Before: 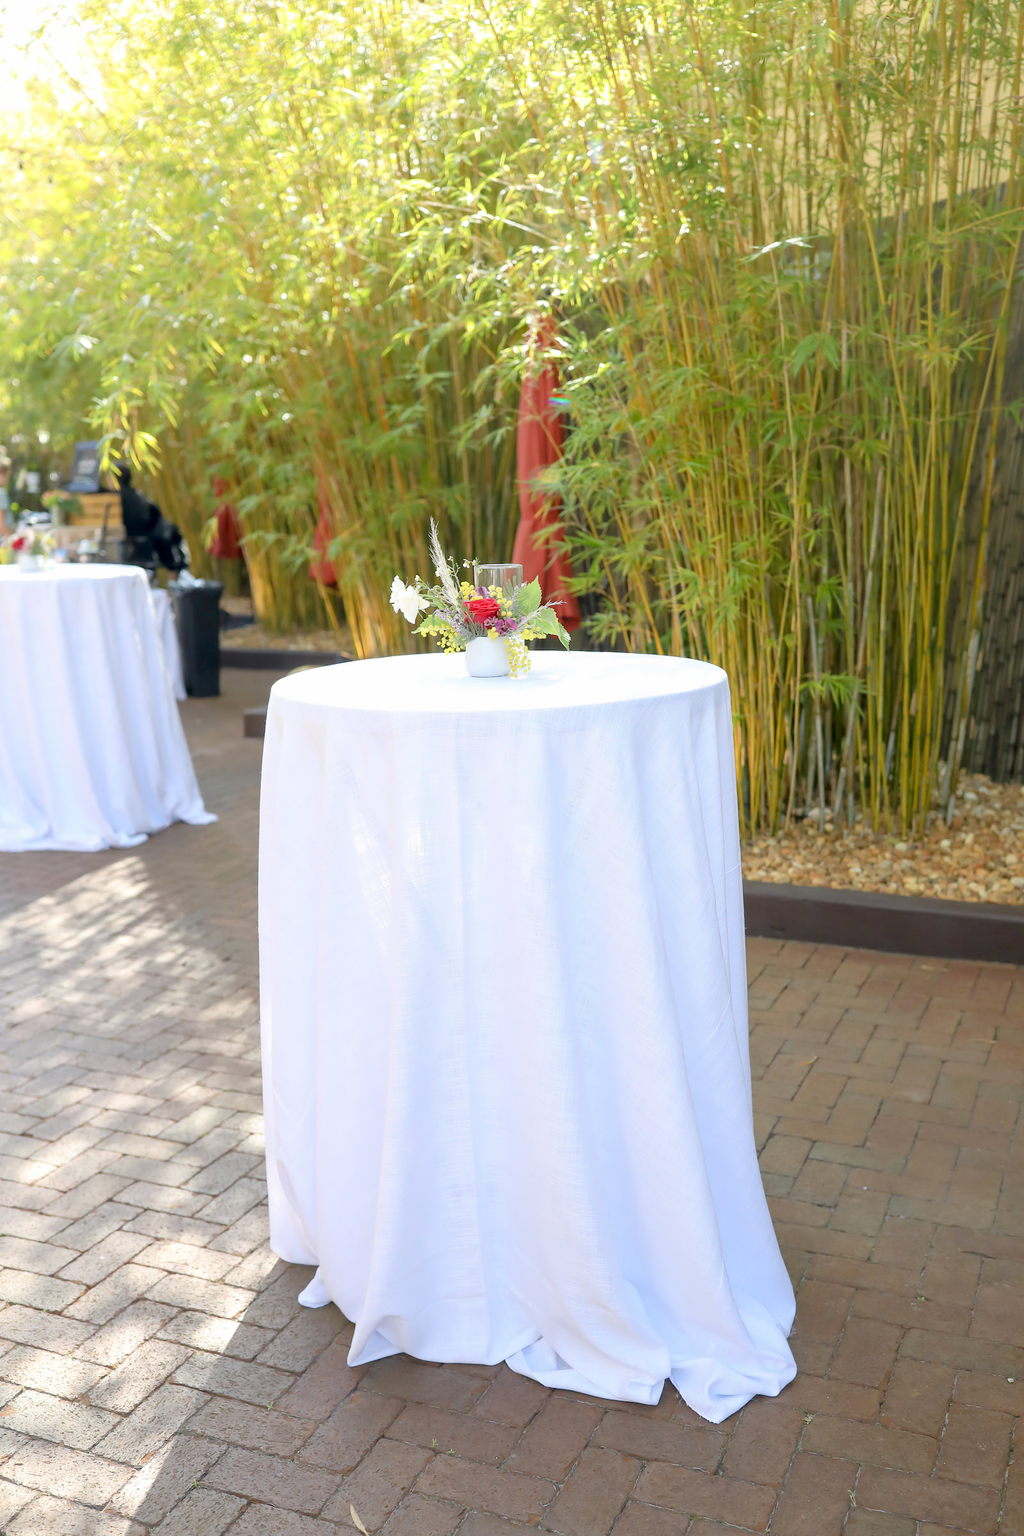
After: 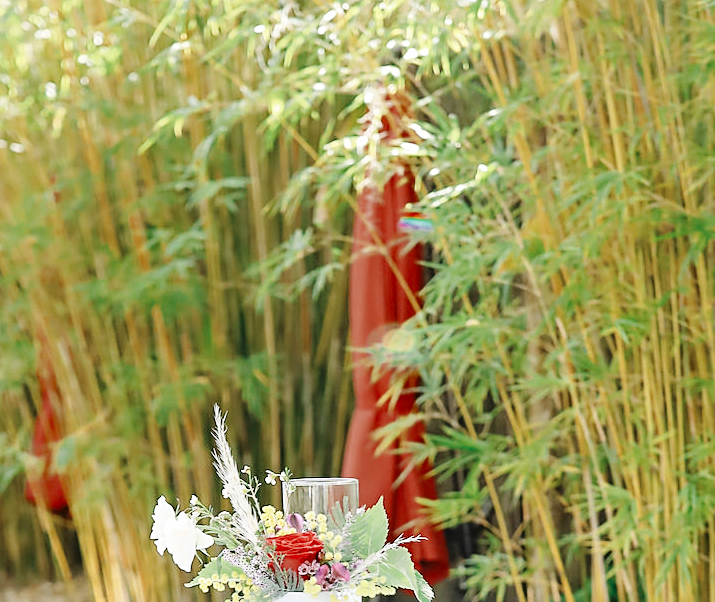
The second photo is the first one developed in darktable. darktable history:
color zones: curves: ch0 [(0, 0.5) (0.125, 0.4) (0.25, 0.5) (0.375, 0.4) (0.5, 0.4) (0.625, 0.35) (0.75, 0.35) (0.875, 0.5)]; ch1 [(0, 0.35) (0.125, 0.45) (0.25, 0.35) (0.375, 0.35) (0.5, 0.35) (0.625, 0.35) (0.75, 0.45) (0.875, 0.35)]; ch2 [(0, 0.6) (0.125, 0.5) (0.25, 0.5) (0.375, 0.6) (0.5, 0.6) (0.625, 0.5) (0.75, 0.5) (0.875, 0.5)]
sharpen: on, module defaults
base curve: curves: ch0 [(0, 0) (0.036, 0.025) (0.121, 0.166) (0.206, 0.329) (0.605, 0.79) (1, 1)], preserve colors none
crop: left 28.64%, top 16.832%, right 26.637%, bottom 58.055%
